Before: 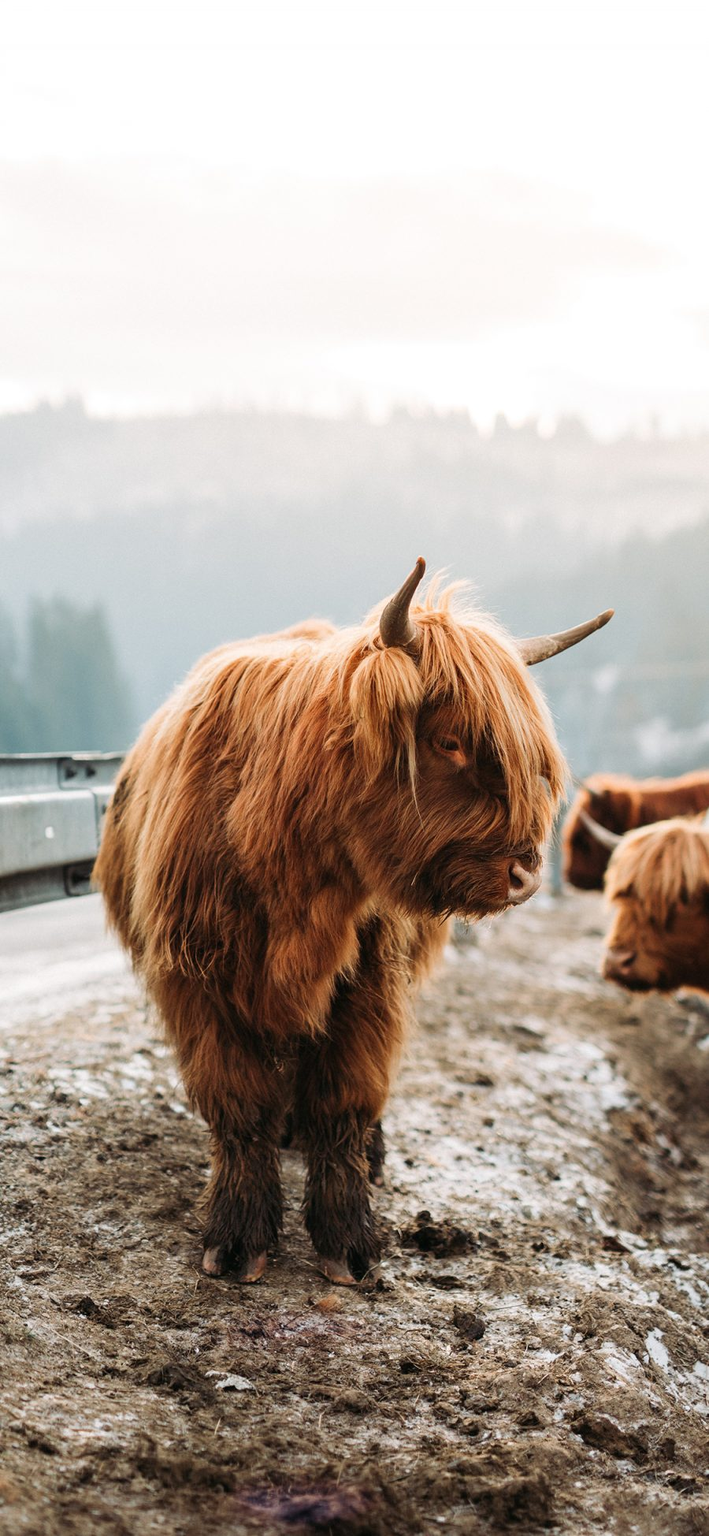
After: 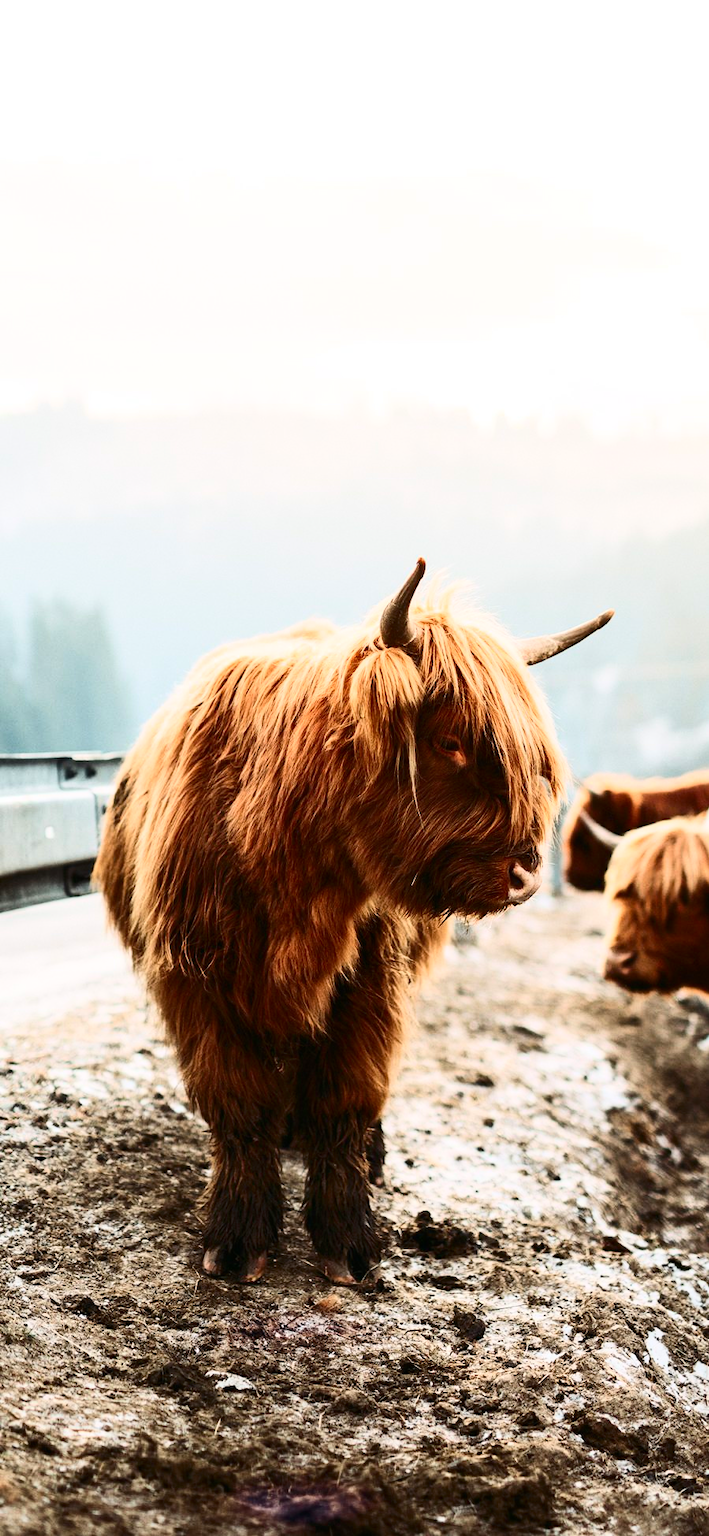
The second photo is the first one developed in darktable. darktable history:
contrast brightness saturation: contrast 0.411, brightness 0.1, saturation 0.206
